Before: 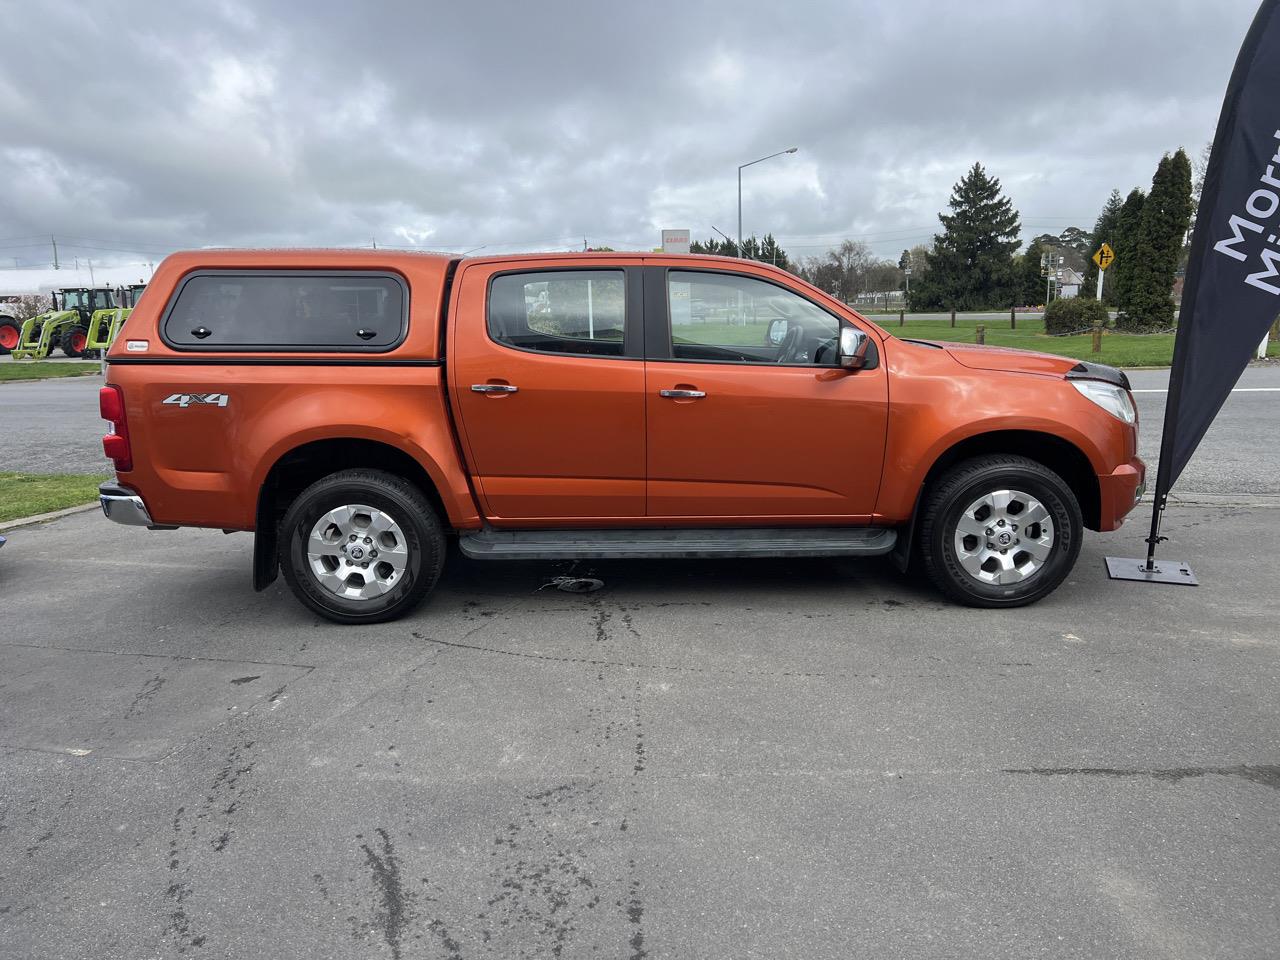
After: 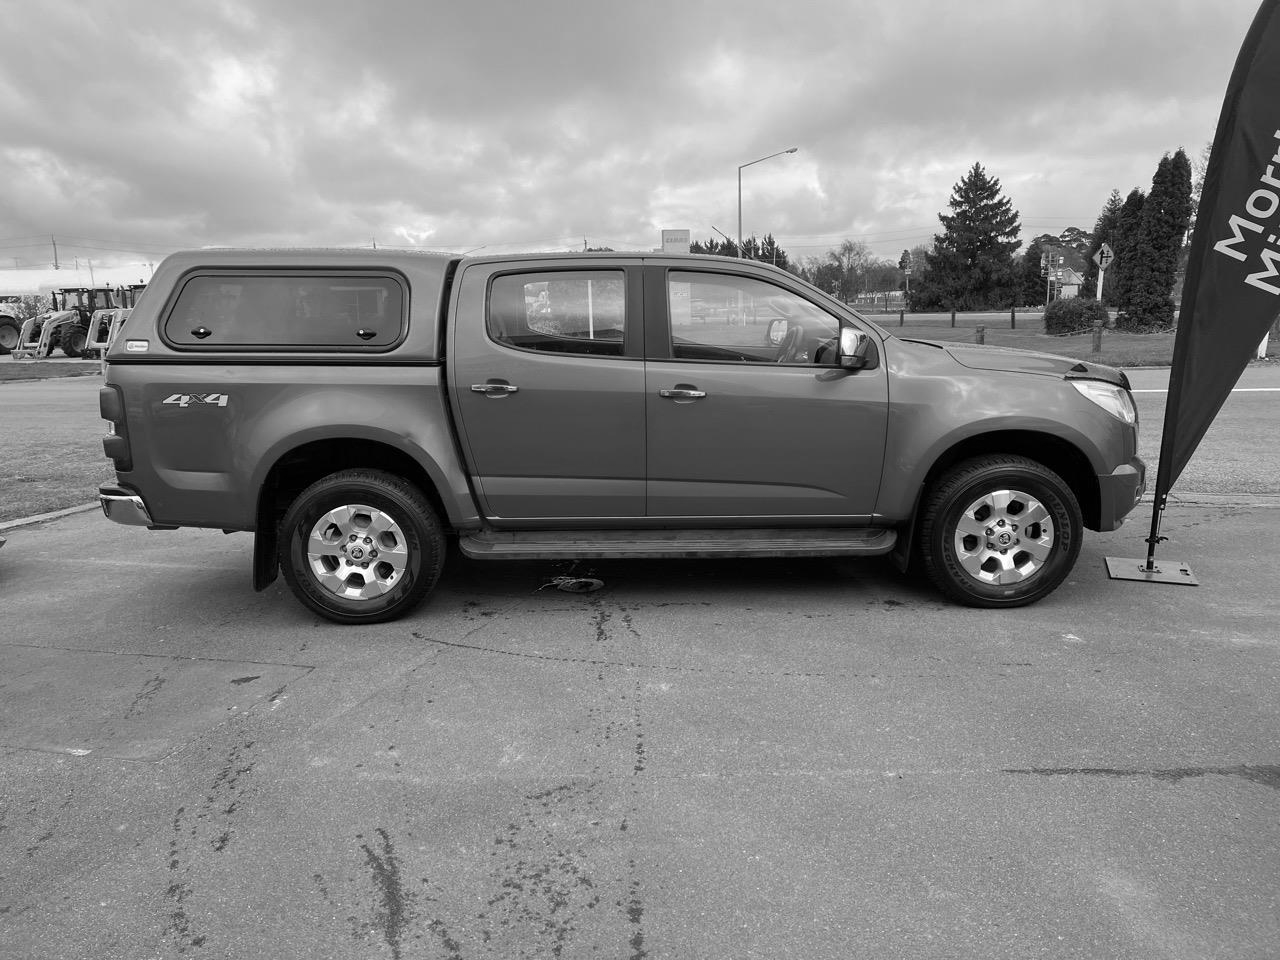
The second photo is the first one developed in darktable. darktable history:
monochrome: on, module defaults
white balance: red 1.004, blue 1.024
